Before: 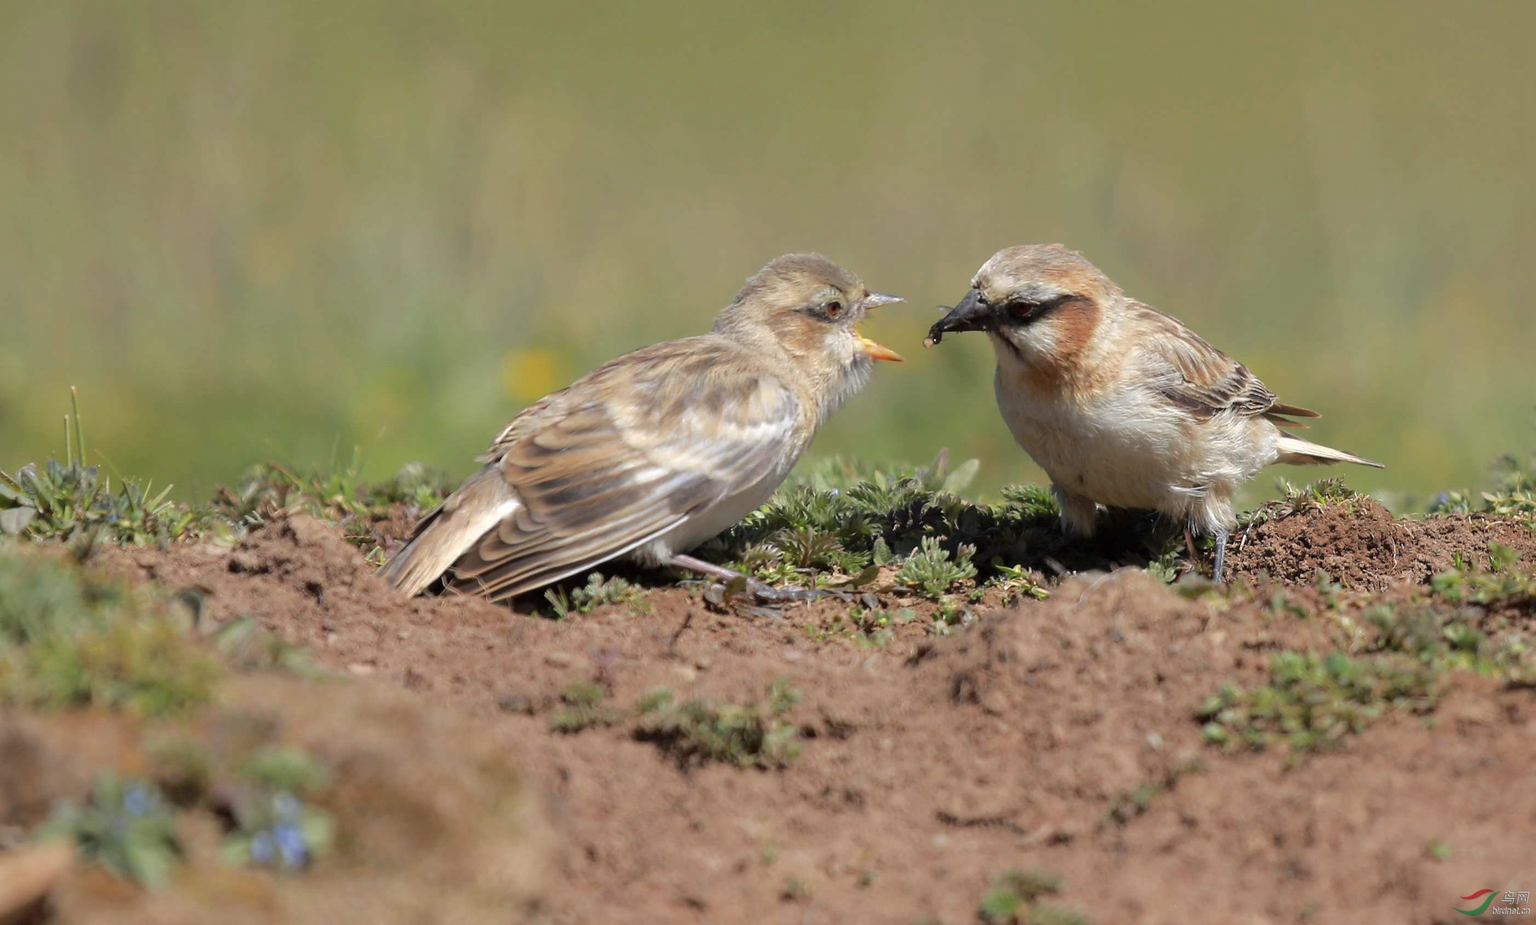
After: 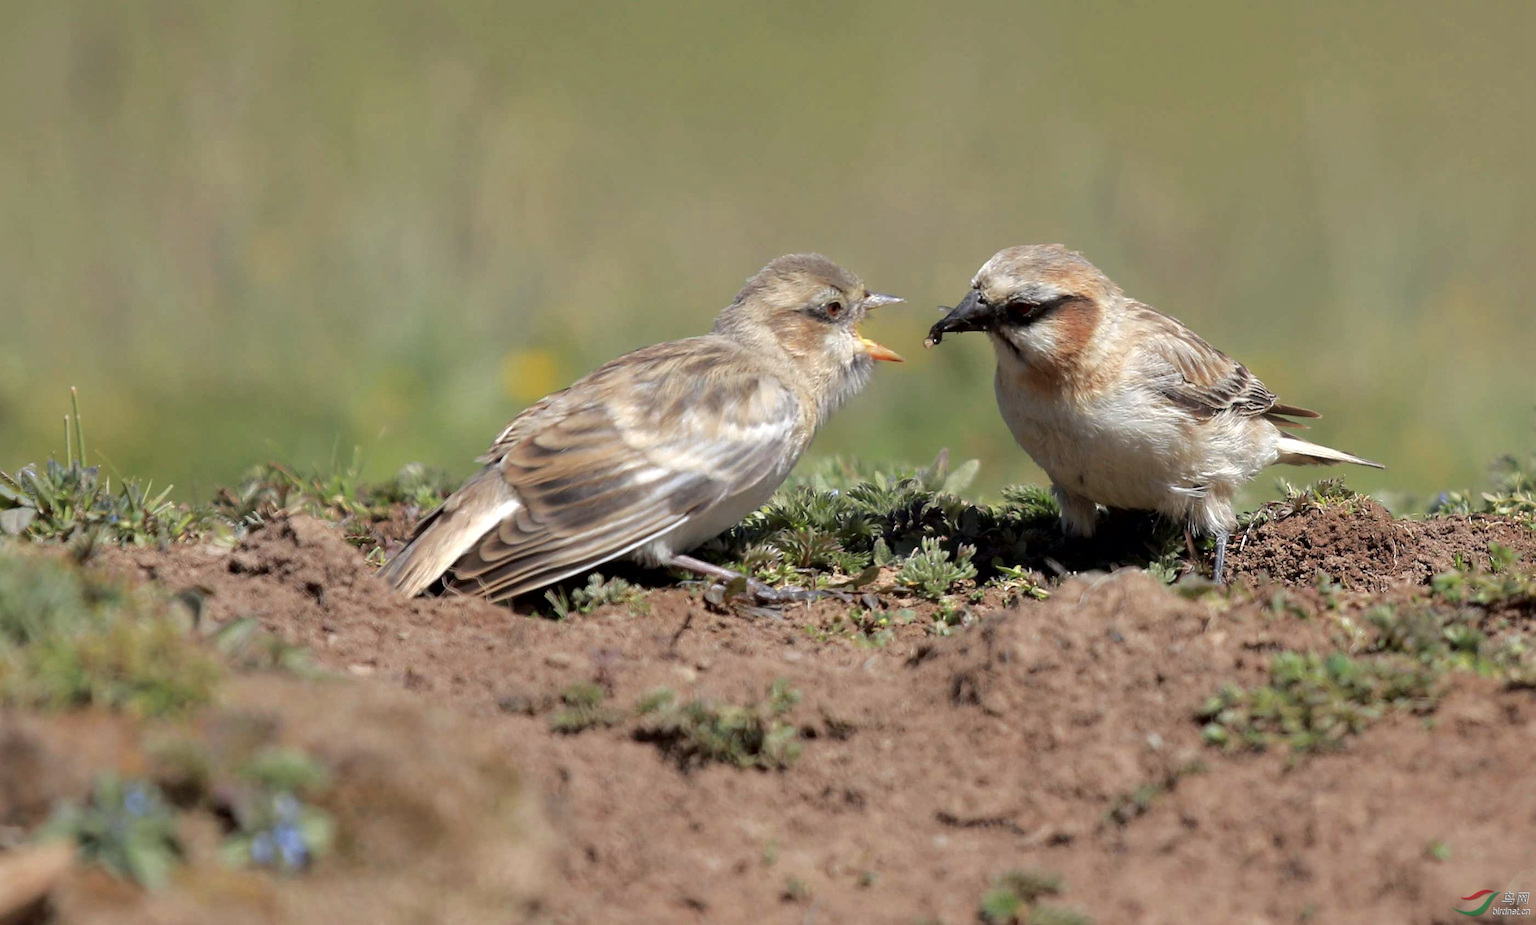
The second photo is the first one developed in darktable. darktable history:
contrast equalizer: y [[0.6 ×6], [0.55 ×6], [0 ×6], [0 ×6], [0 ×6]], mix 0.296
contrast brightness saturation: saturation -0.105
